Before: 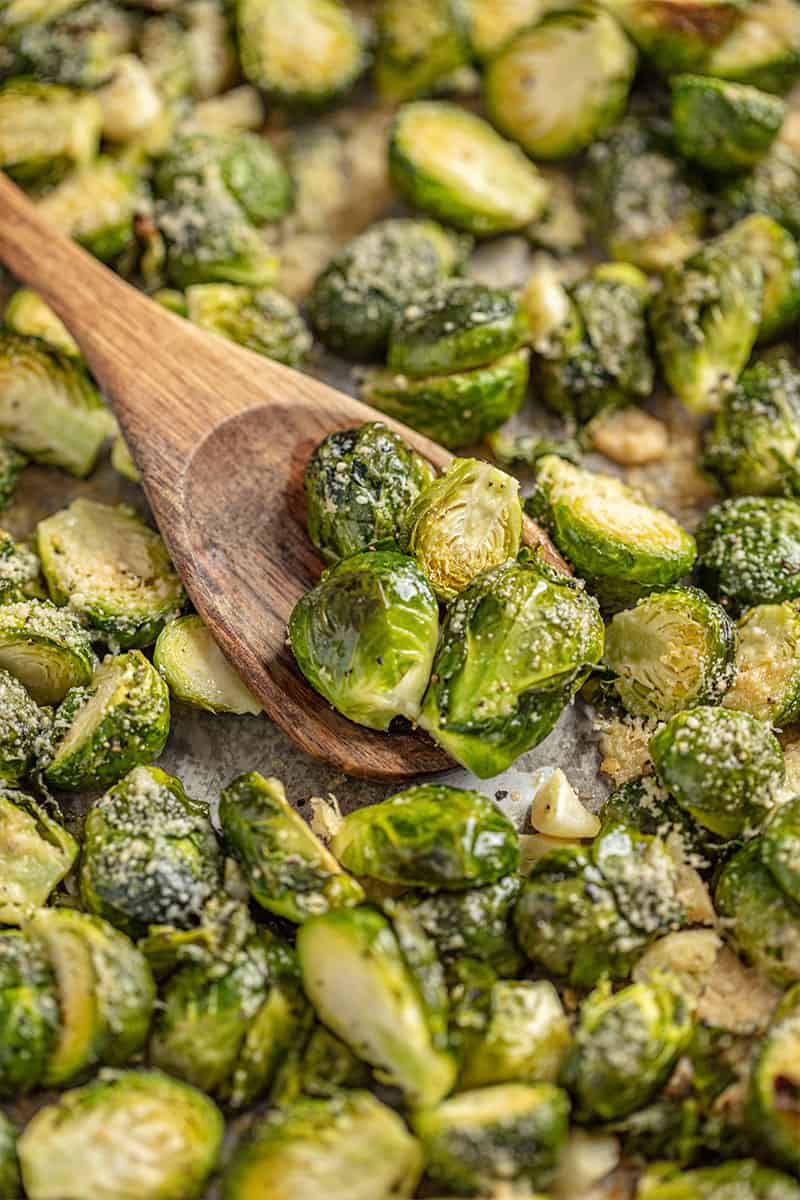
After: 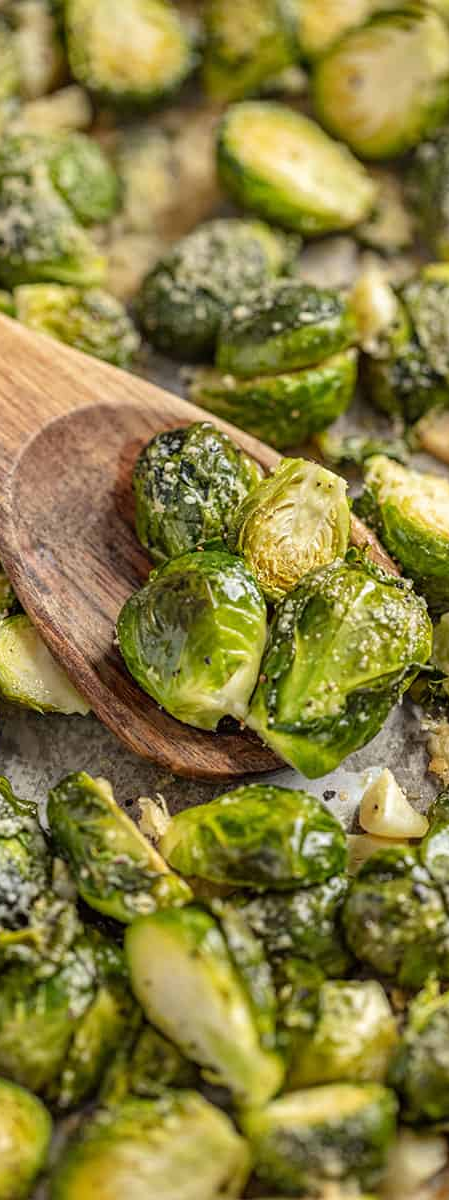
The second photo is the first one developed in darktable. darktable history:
crop: left 21.555%, right 22.242%
